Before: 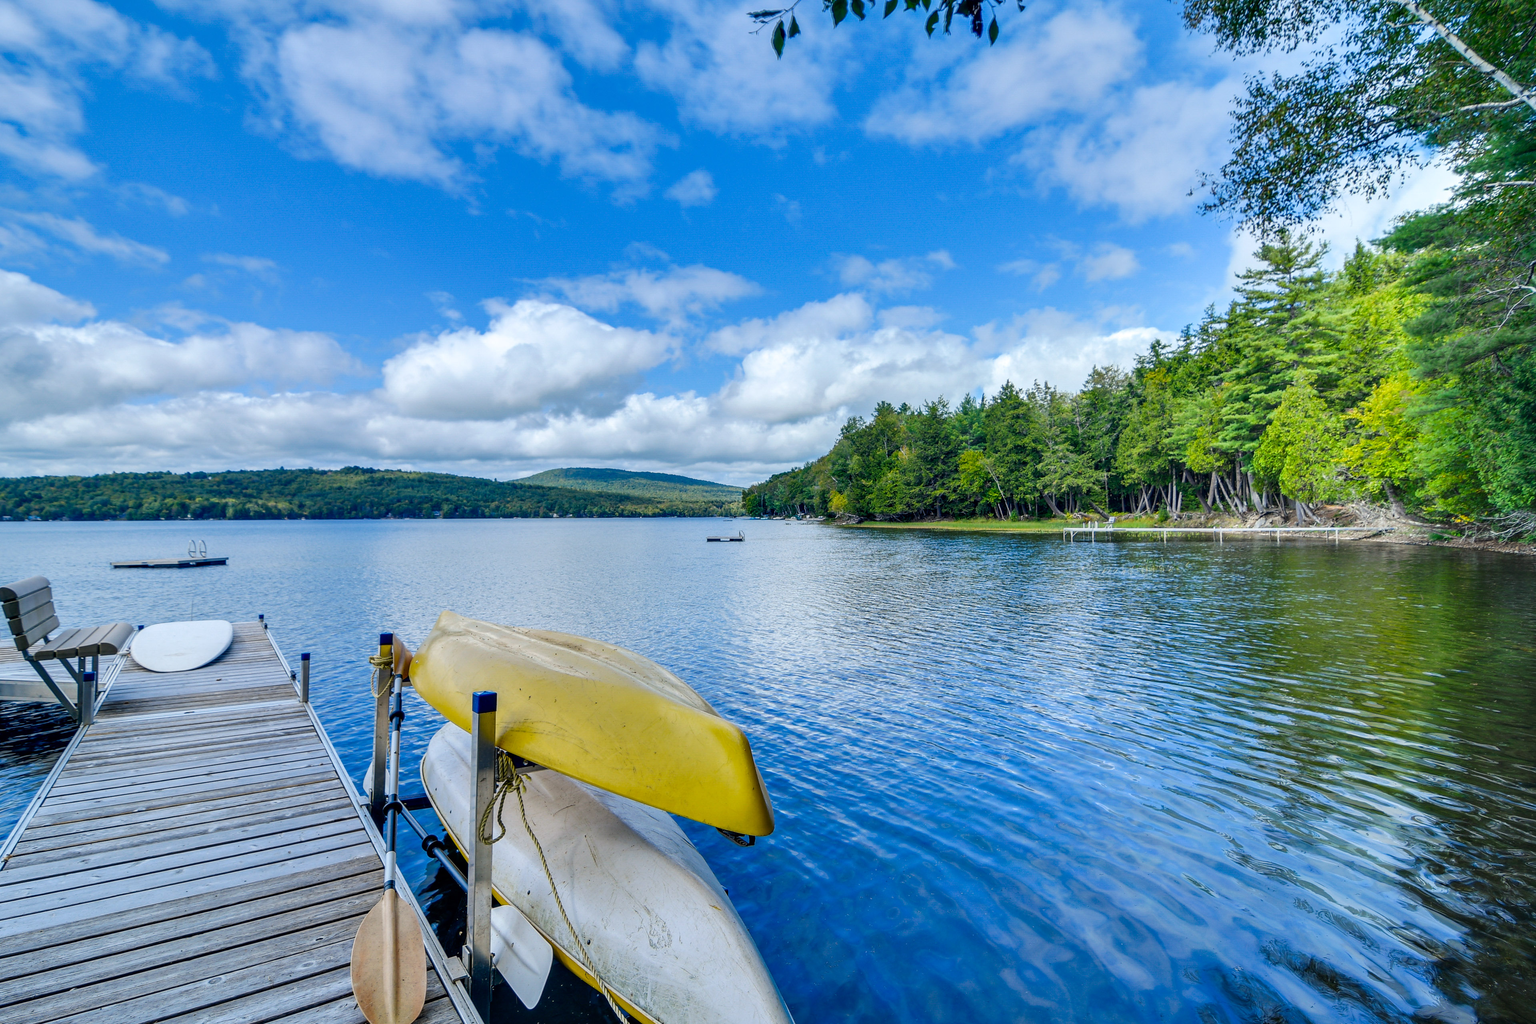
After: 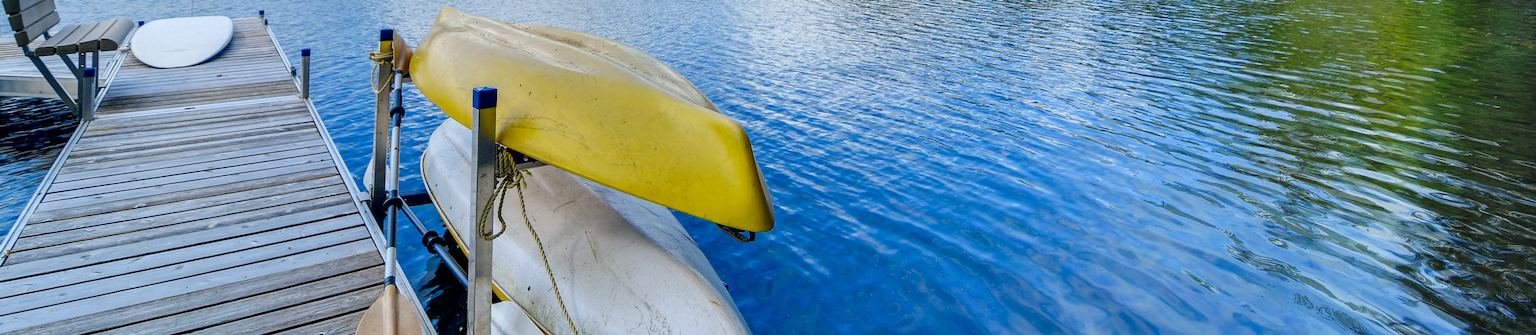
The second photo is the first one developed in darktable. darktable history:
crop and rotate: top 59.036%, bottom 8.205%
